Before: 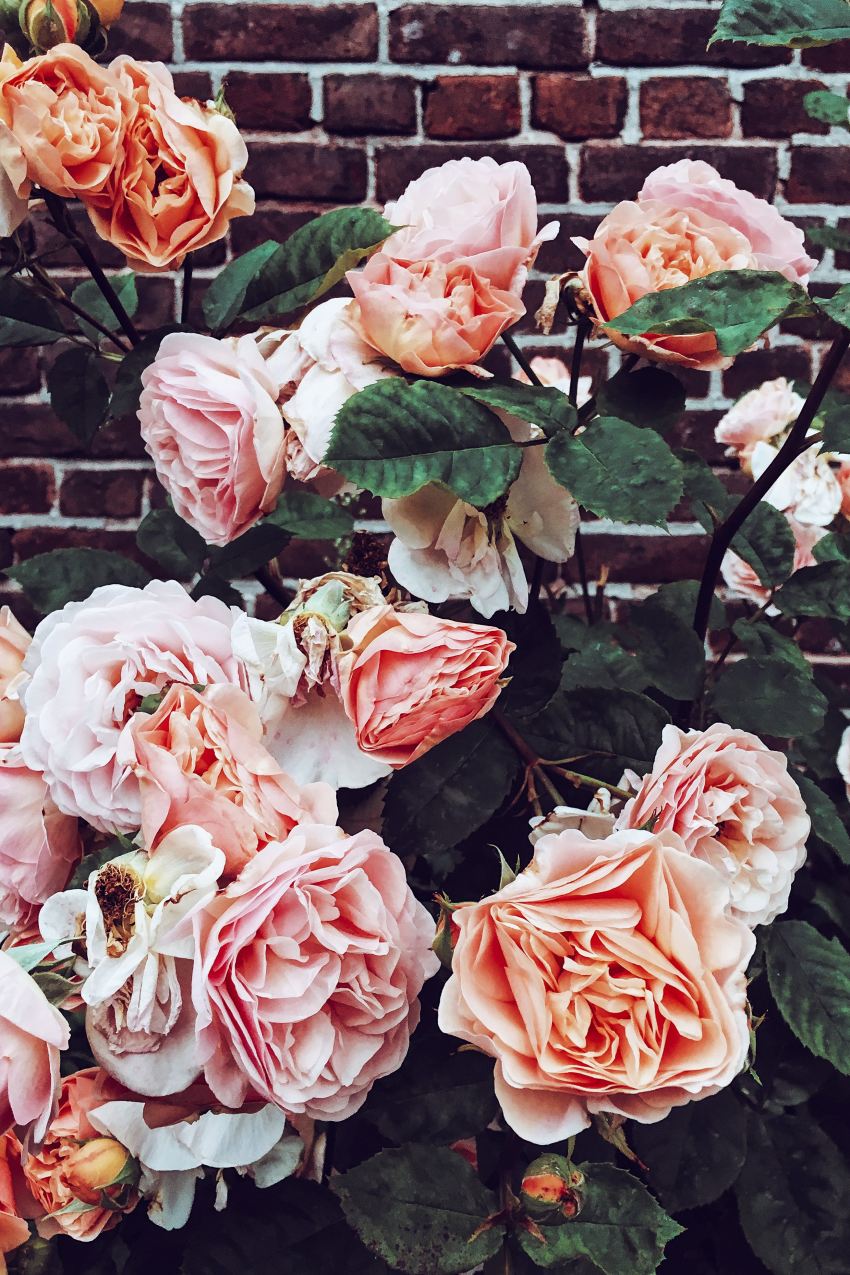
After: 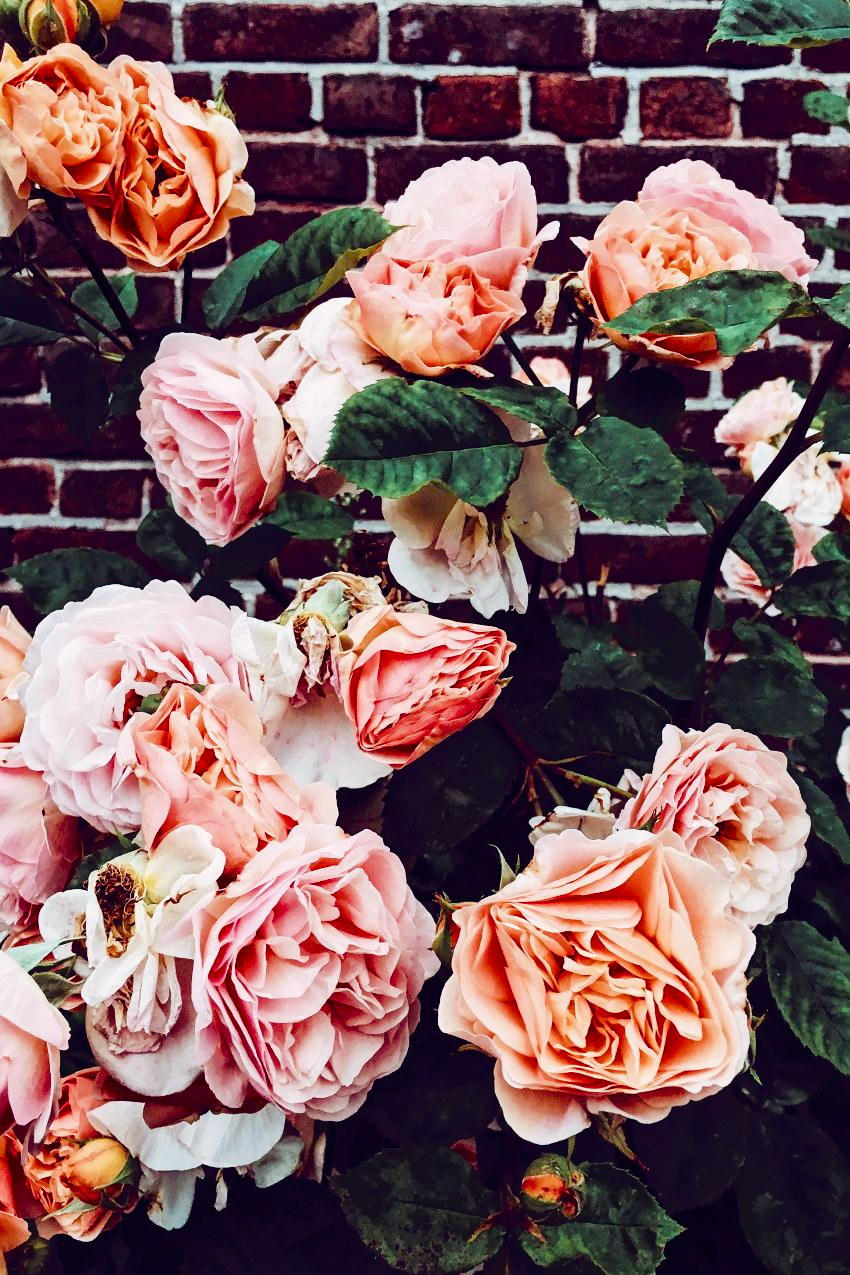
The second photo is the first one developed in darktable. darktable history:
shadows and highlights: shadows 25.47, highlights -23.9
tone curve: curves: ch0 [(0, 0) (0.003, 0.007) (0.011, 0.01) (0.025, 0.018) (0.044, 0.028) (0.069, 0.034) (0.1, 0.04) (0.136, 0.051) (0.177, 0.104) (0.224, 0.161) (0.277, 0.234) (0.335, 0.316) (0.399, 0.41) (0.468, 0.487) (0.543, 0.577) (0.623, 0.679) (0.709, 0.769) (0.801, 0.854) (0.898, 0.922) (1, 1)], color space Lab, independent channels, preserve colors none
color balance rgb: shadows lift › luminance -20.19%, highlights gain › chroma 1.386%, highlights gain › hue 51.84°, perceptual saturation grading › global saturation 20%, perceptual saturation grading › highlights -24.73%, perceptual saturation grading › shadows 50.44%, global vibrance 20%
